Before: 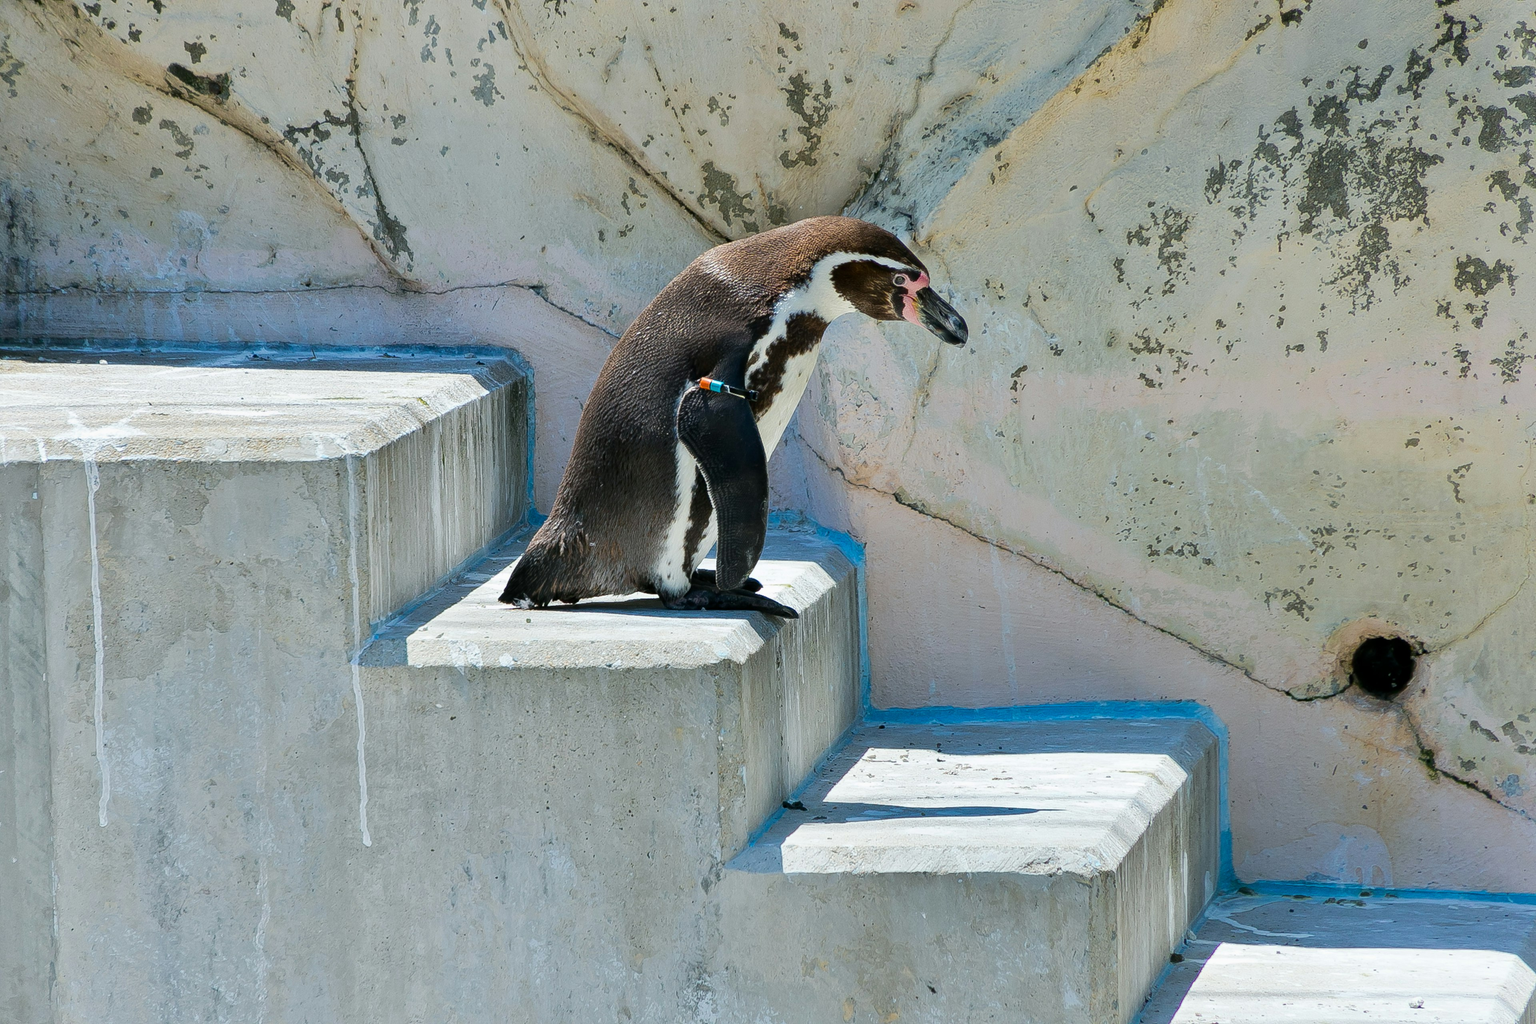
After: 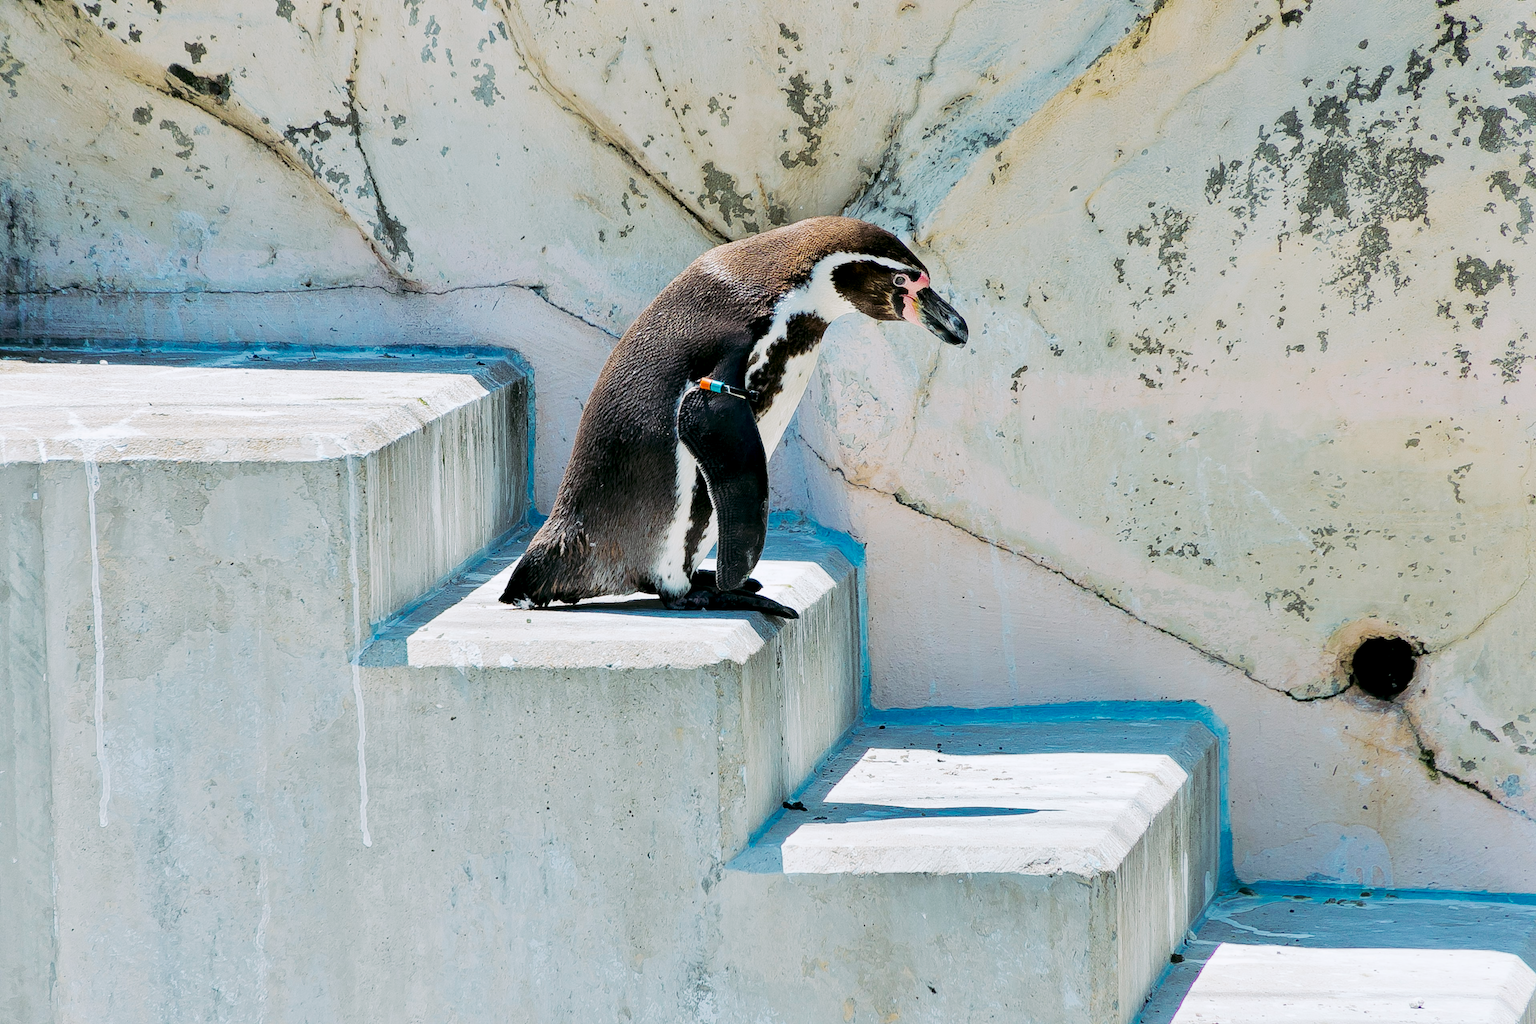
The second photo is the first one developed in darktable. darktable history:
tone curve: curves: ch0 [(0, 0) (0.003, 0.003) (0.011, 0.011) (0.025, 0.025) (0.044, 0.044) (0.069, 0.068) (0.1, 0.098) (0.136, 0.134) (0.177, 0.175) (0.224, 0.221) (0.277, 0.273) (0.335, 0.33) (0.399, 0.393) (0.468, 0.461) (0.543, 0.546) (0.623, 0.625) (0.709, 0.711) (0.801, 0.802) (0.898, 0.898) (1, 1)], preserve colors none
color look up table: target L [96.84, 94, 93.12, 89.35, 86.2, 86.97, 77.94, 72.81, 68.89, 53.09, 48.44, 57.06, 26.61, 14.9, 200, 82.65, 75.21, 70.65, 72.79, 65.16, 60.99, 64.01, 53.5, 51.2, 47, 33.08, 18.22, 11.27, 90.05, 86.74, 76.72, 79.81, 73.94, 70.72, 59.28, 59.22, 64.63, 44.73, 49.52, 49.02, 29.75, 30.19, 22.08, 3.489, 90.51, 81.34, 65.45, 57.45, 29.79], target a [-0.261, -12.76, -13.91, -23.51, -45.1, -7.073, -15.16, -5.607, -44.68, -50.06, -23.14, -39.5, -31.01, -18.34, 0, 19.46, 16.93, 45.76, 18.66, 52.81, 74.16, 19.69, 79.94, 34.09, 68.55, 55.67, 37.03, 5.493, 18.13, 6.778, 37.92, 34.34, 11.89, 19.7, -0.463, 81.02, 9.578, 62.46, 58.59, 69.56, 34.31, 47.91, 33.15, 12.79, -36.58, -17.7, -35.51, -23.5, -1.331], target b [0.964, 36.86, 11.18, 21, 27.8, 26.4, 4.842, 73.13, 13.25, 39.09, 41.22, 0.259, 25.61, 4.846, 0, 16.39, 77.14, 17.38, 9.051, 61.66, -9.396, 38.28, 39.53, 59.7, 61.52, 24.23, 27.8, 12.33, -12.47, -3.475, -4.878, -27.94, -32.13, -16.71, -1.336, -35.75, -50.74, -18.66, -45, -64.06, -21.27, -83.57, -70.42, -8.371, -9.231, -20.65, -17.48, -29.62, -38.83], num patches 49
